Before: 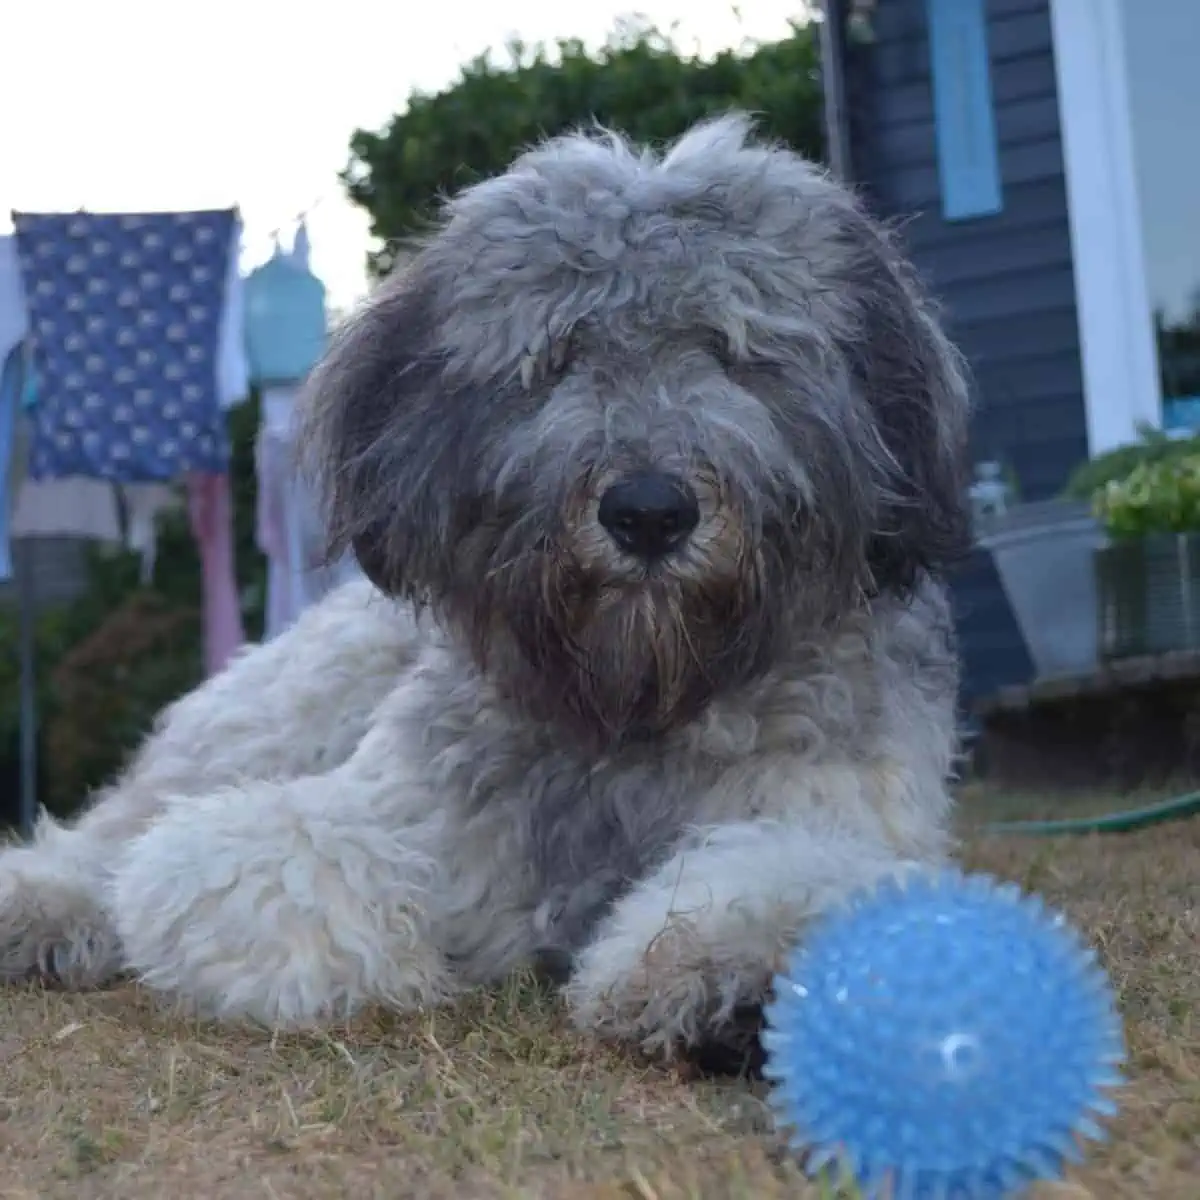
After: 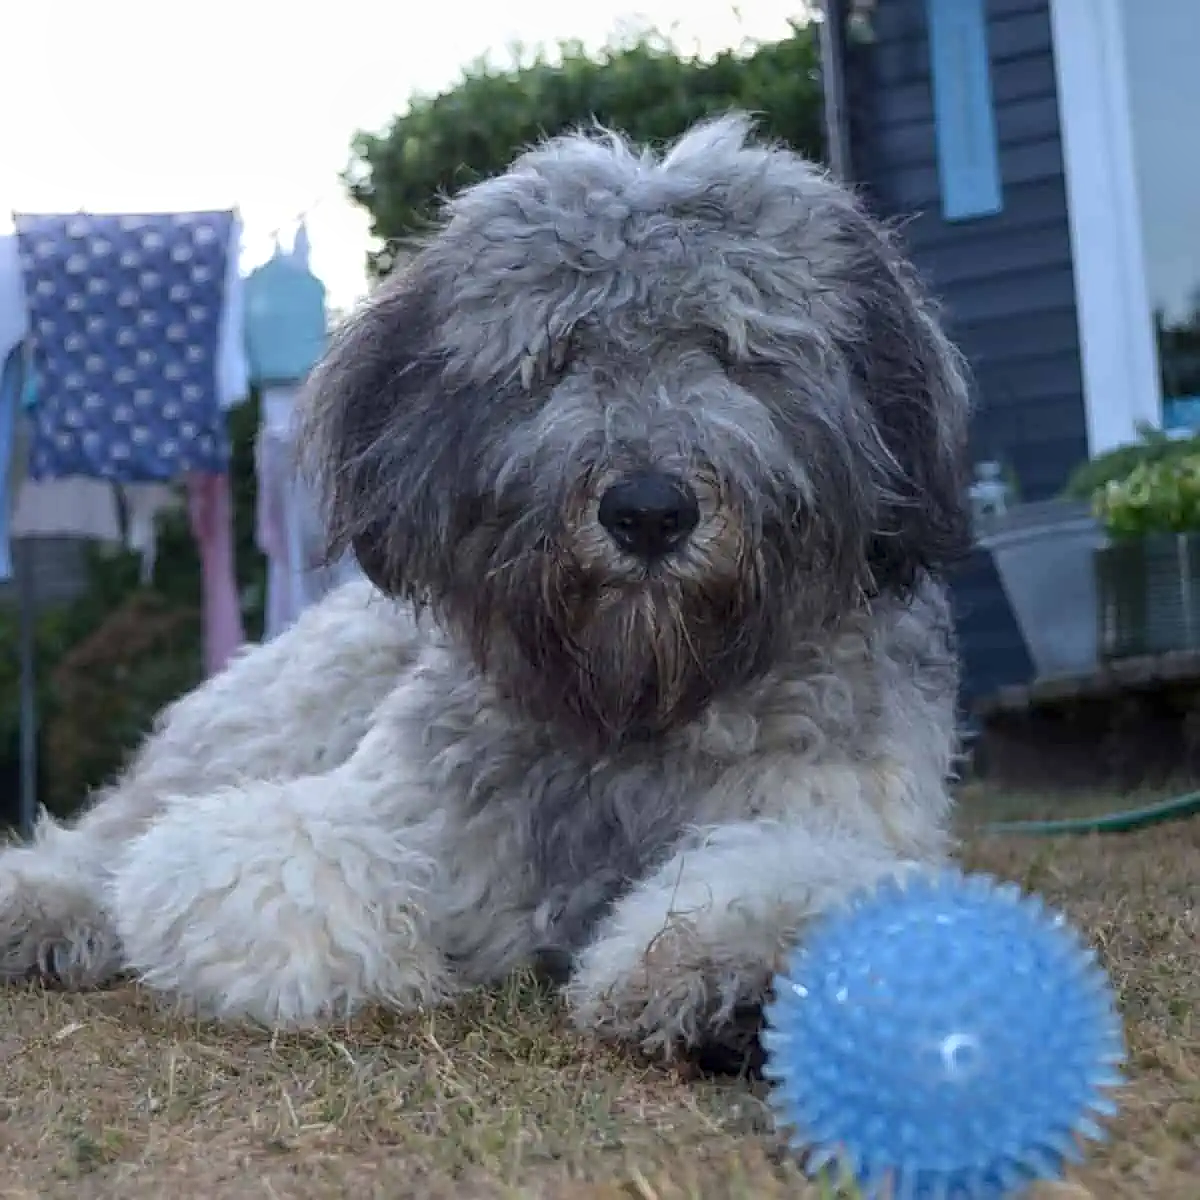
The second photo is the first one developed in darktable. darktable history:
sharpen: radius 1.967
local contrast: on, module defaults
shadows and highlights: shadows -21.3, highlights 100, soften with gaussian
